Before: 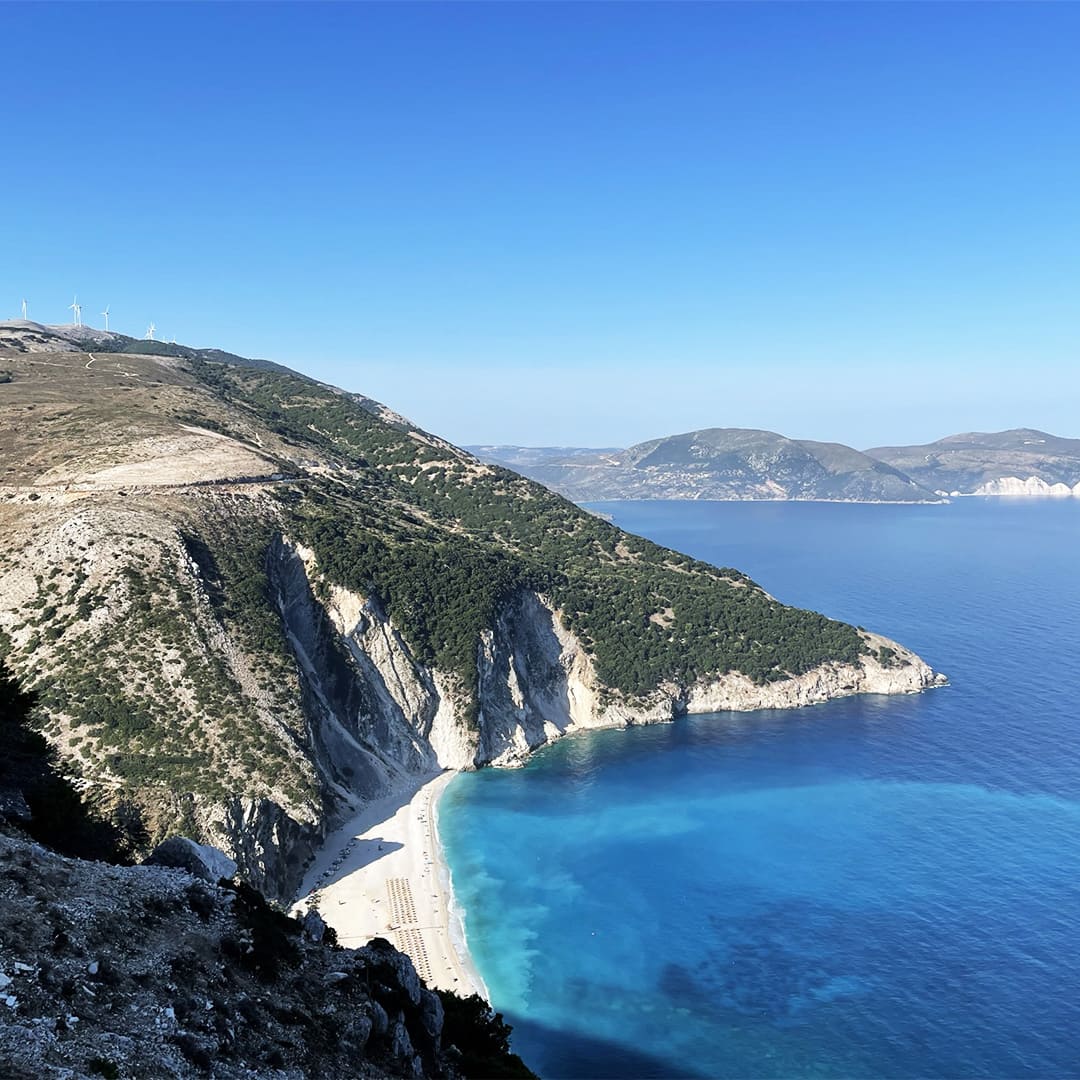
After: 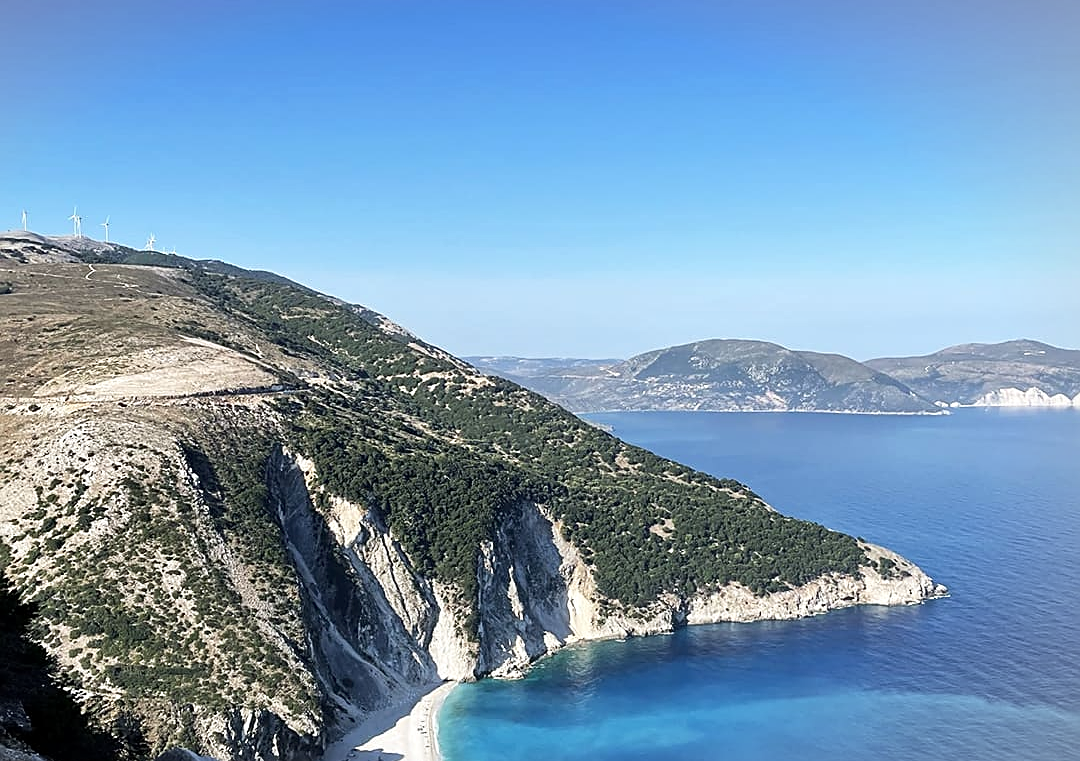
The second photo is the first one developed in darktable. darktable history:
crop and rotate: top 8.358%, bottom 21.17%
sharpen: on, module defaults
local contrast: mode bilateral grid, contrast 19, coarseness 49, detail 119%, midtone range 0.2
vignetting: fall-off start 99.77%, brightness -0.17, center (-0.119, -0.001), width/height ratio 1.323
